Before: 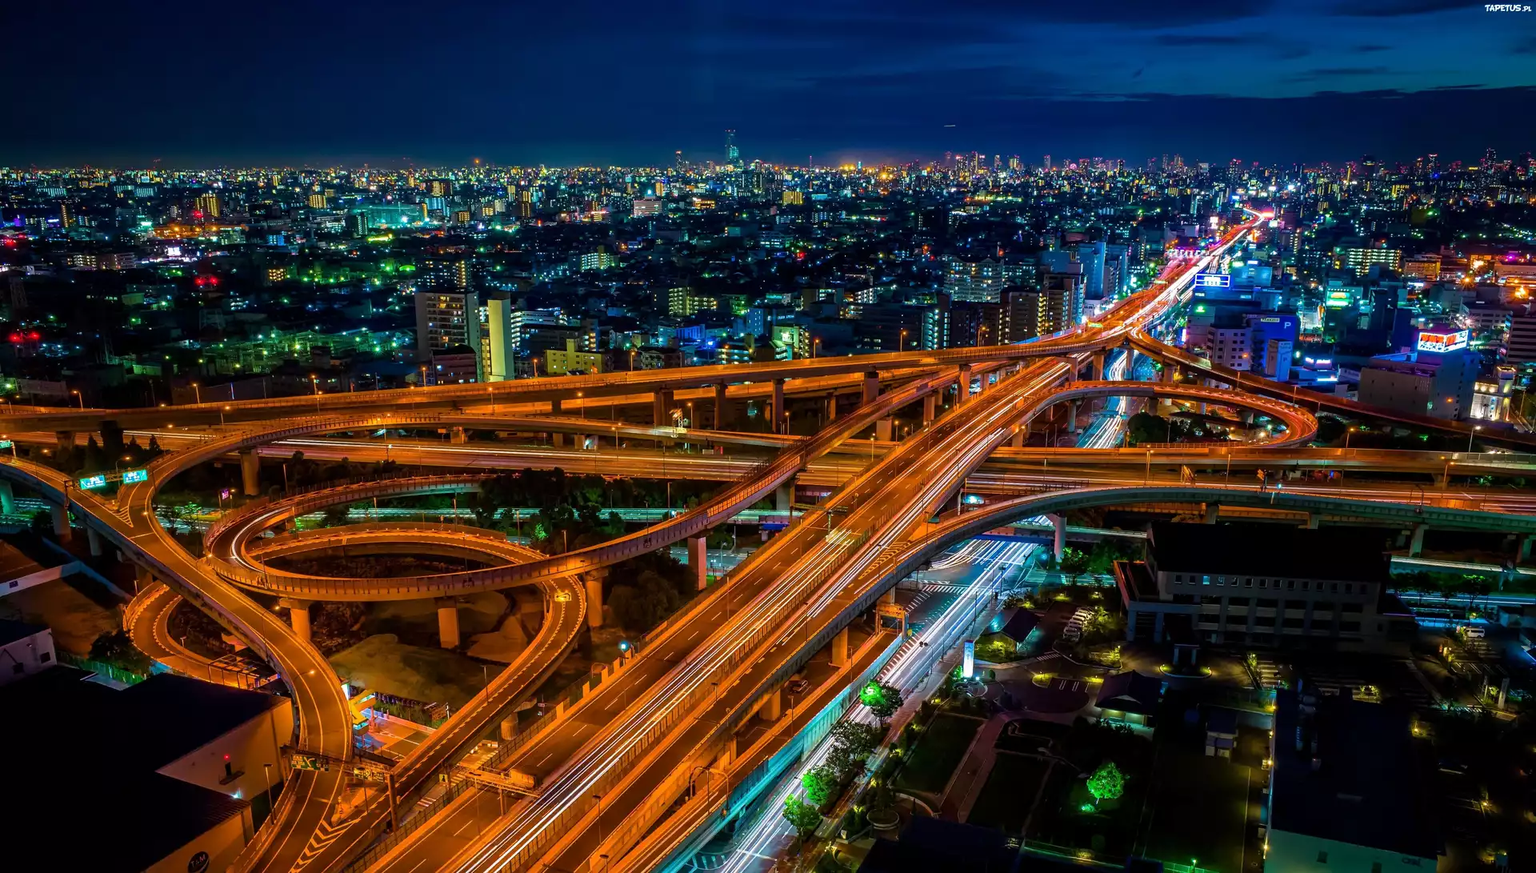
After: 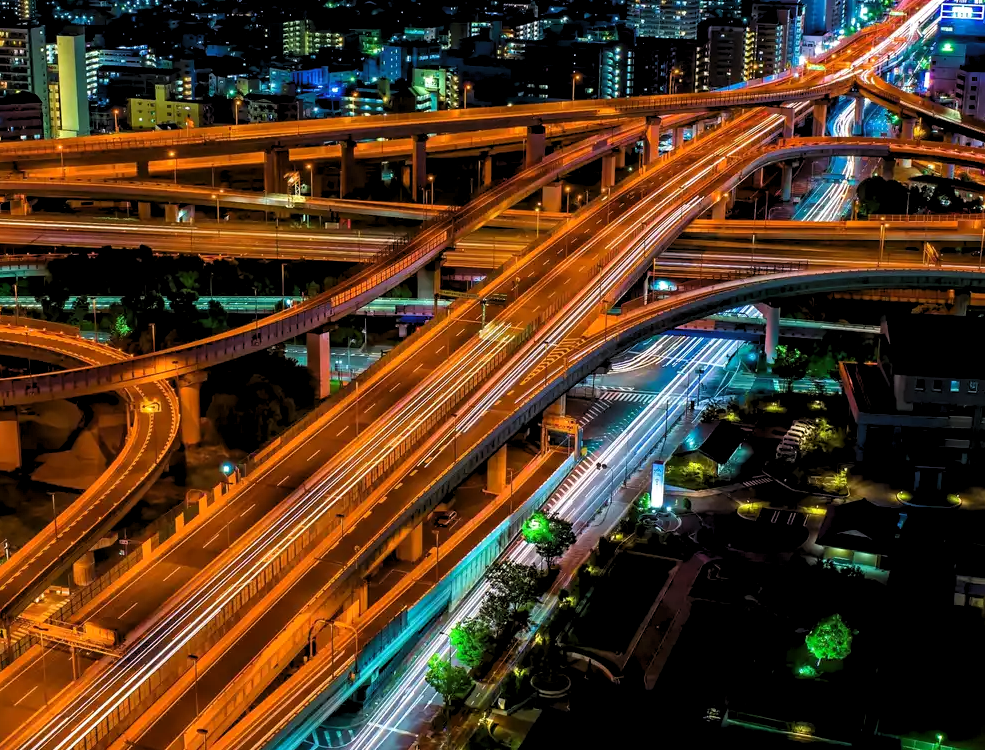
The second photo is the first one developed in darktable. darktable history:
crop and rotate: left 28.851%, top 31.185%, right 19.84%
levels: levels [0.073, 0.497, 0.972]
